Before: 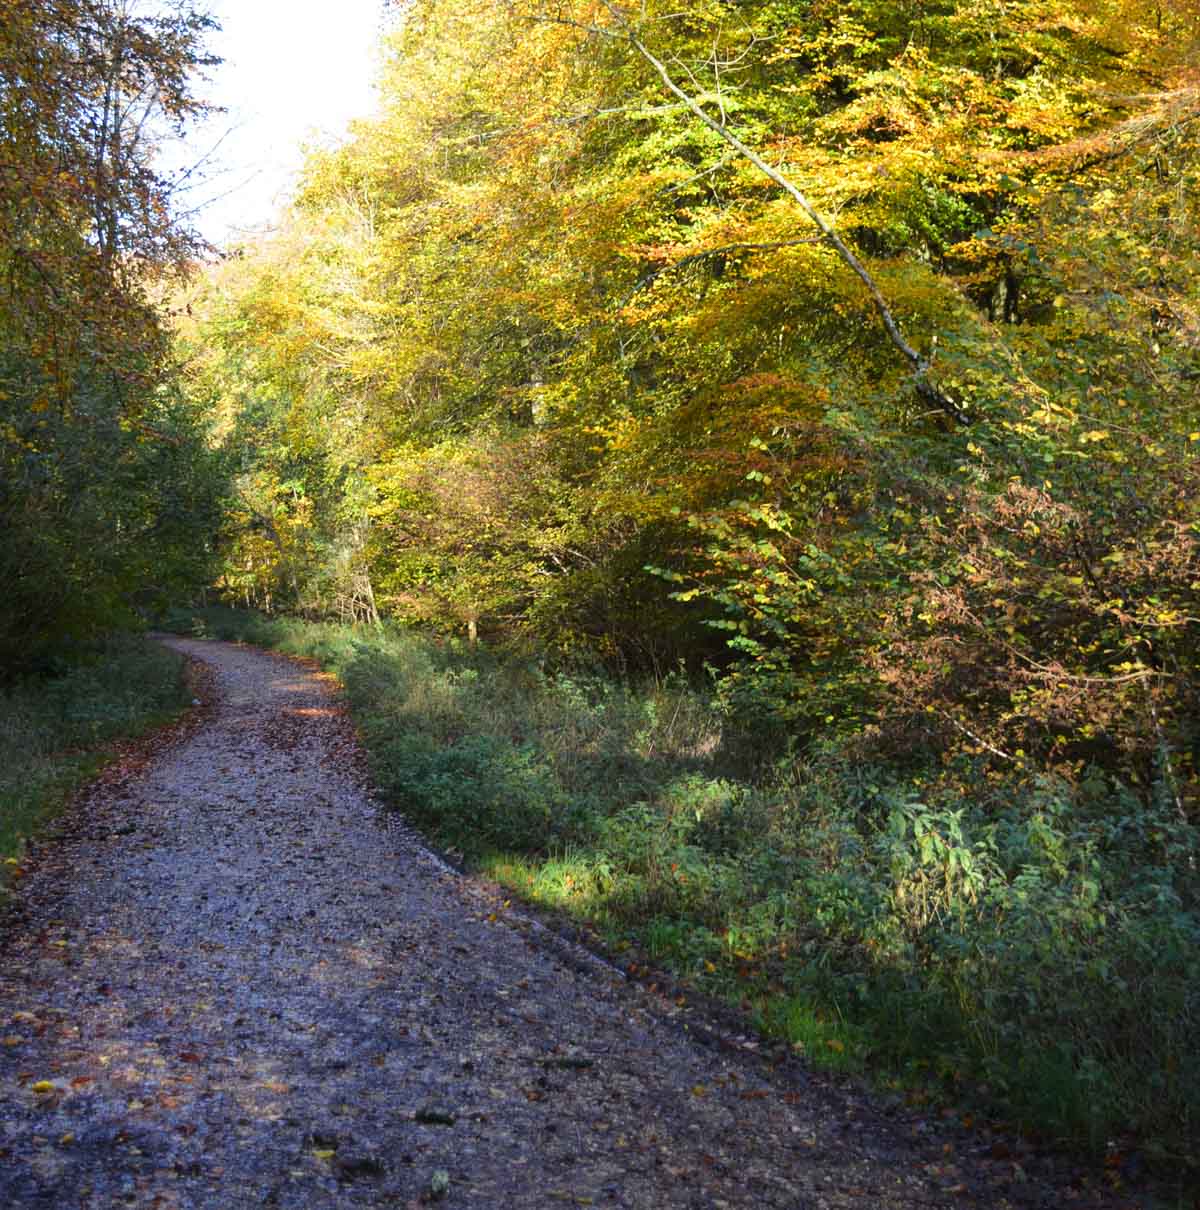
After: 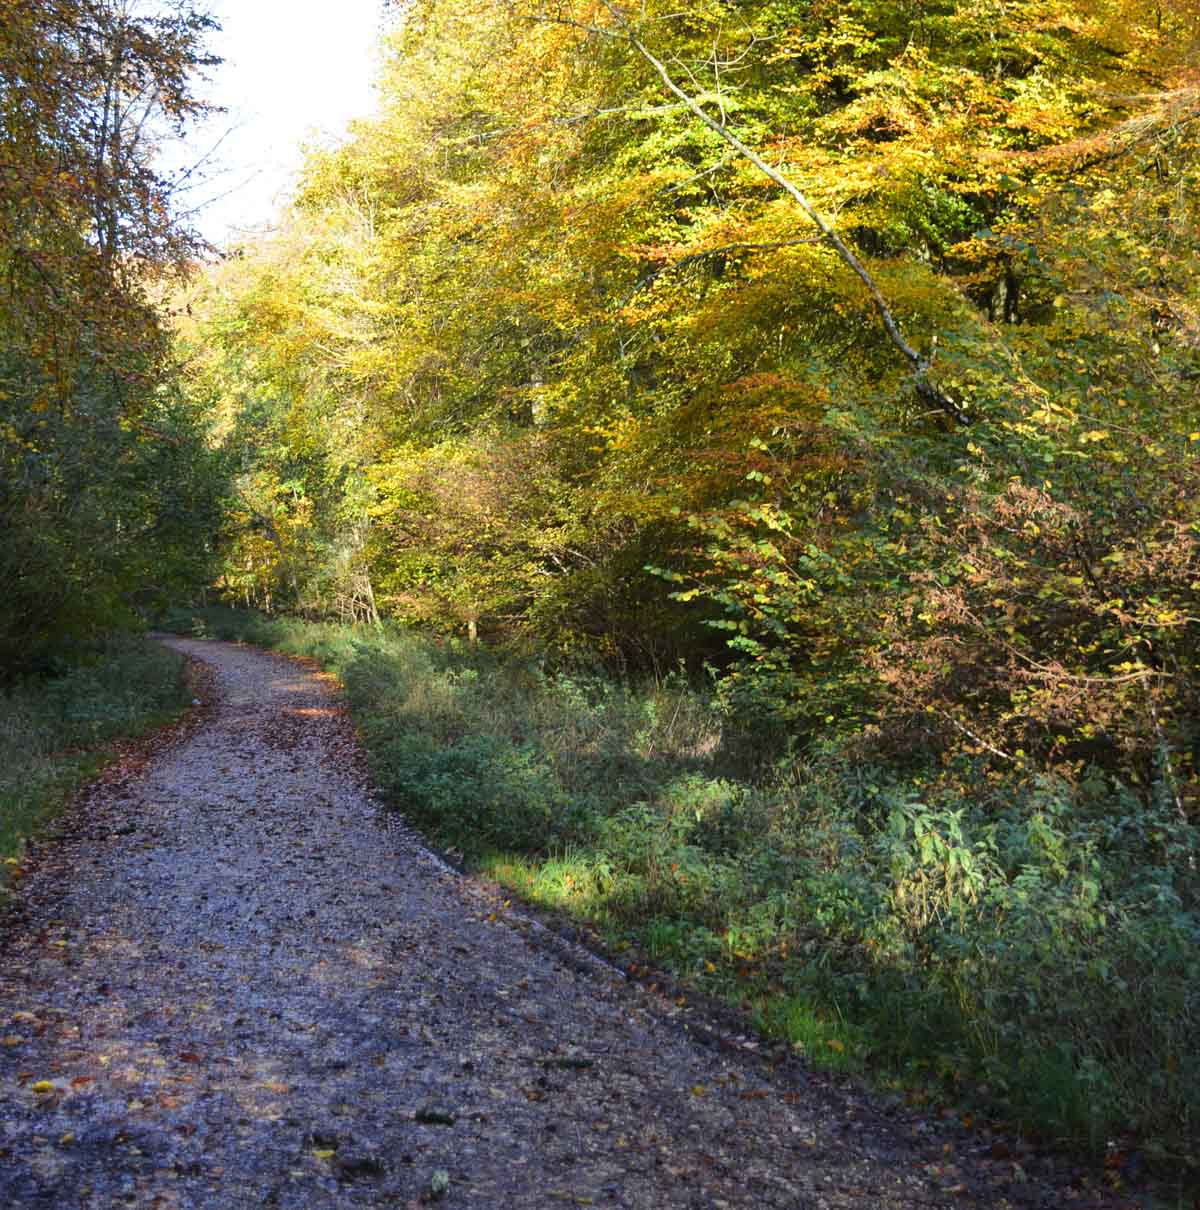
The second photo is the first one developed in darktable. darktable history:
shadows and highlights: shadows 37.27, highlights -28.18, soften with gaussian
tone equalizer: on, module defaults
